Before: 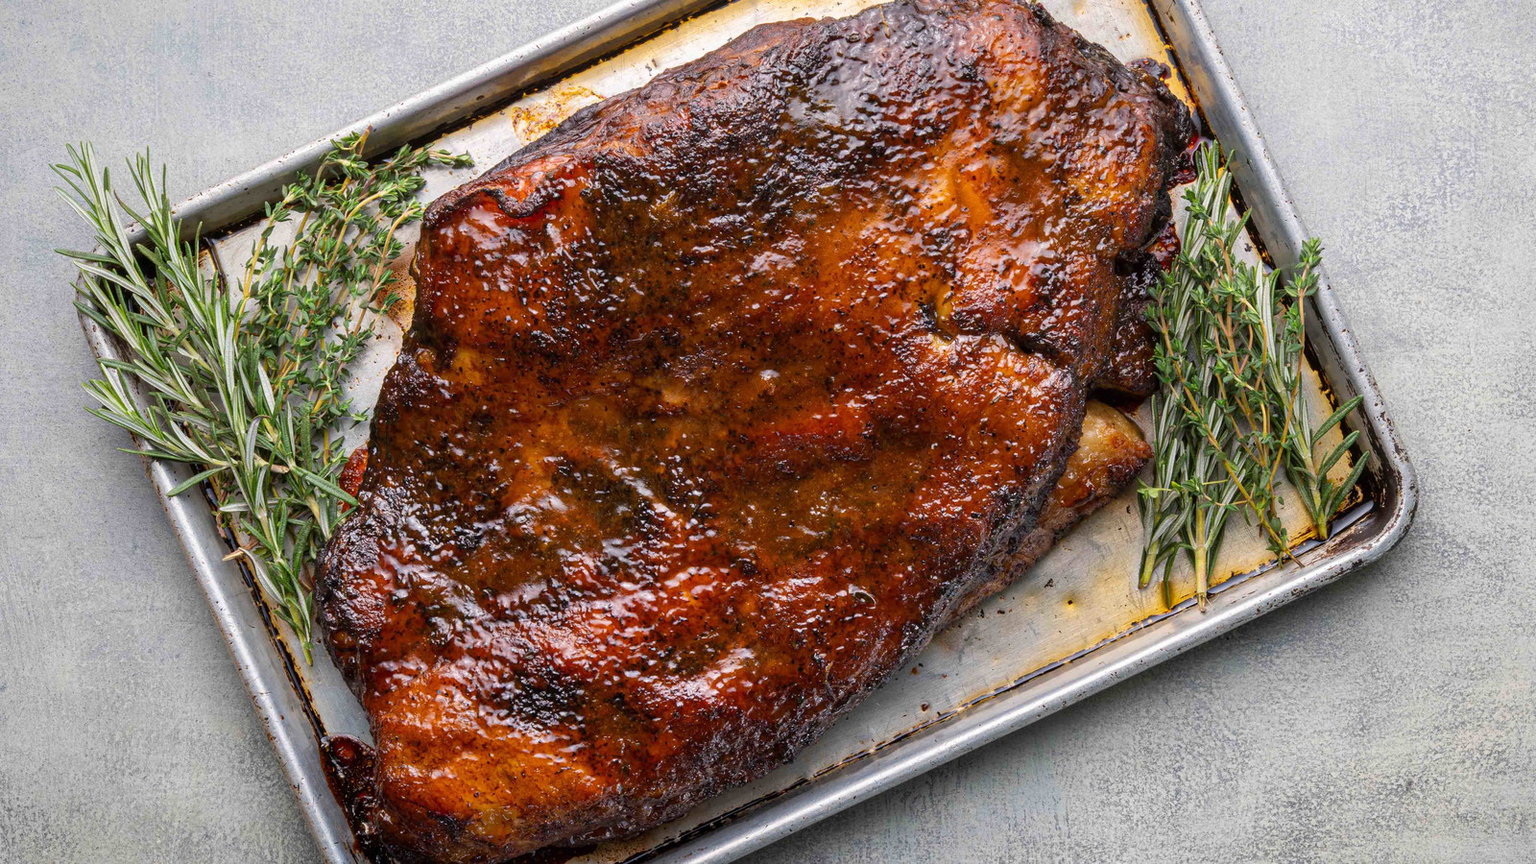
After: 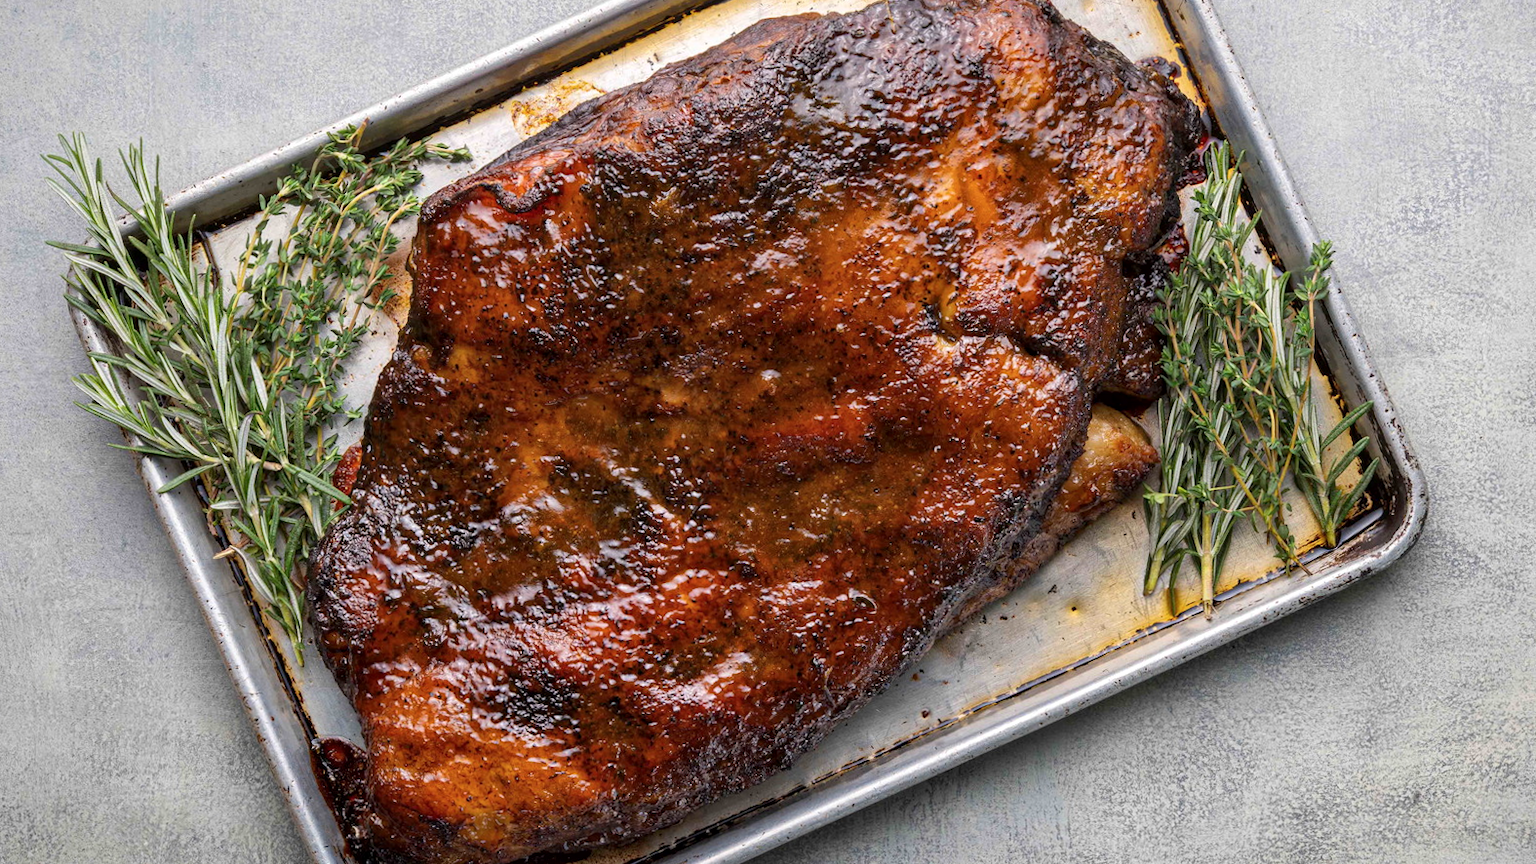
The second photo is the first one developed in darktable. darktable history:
crop and rotate: angle -0.5°
contrast brightness saturation: saturation -0.05
local contrast: mode bilateral grid, contrast 20, coarseness 50, detail 120%, midtone range 0.2
